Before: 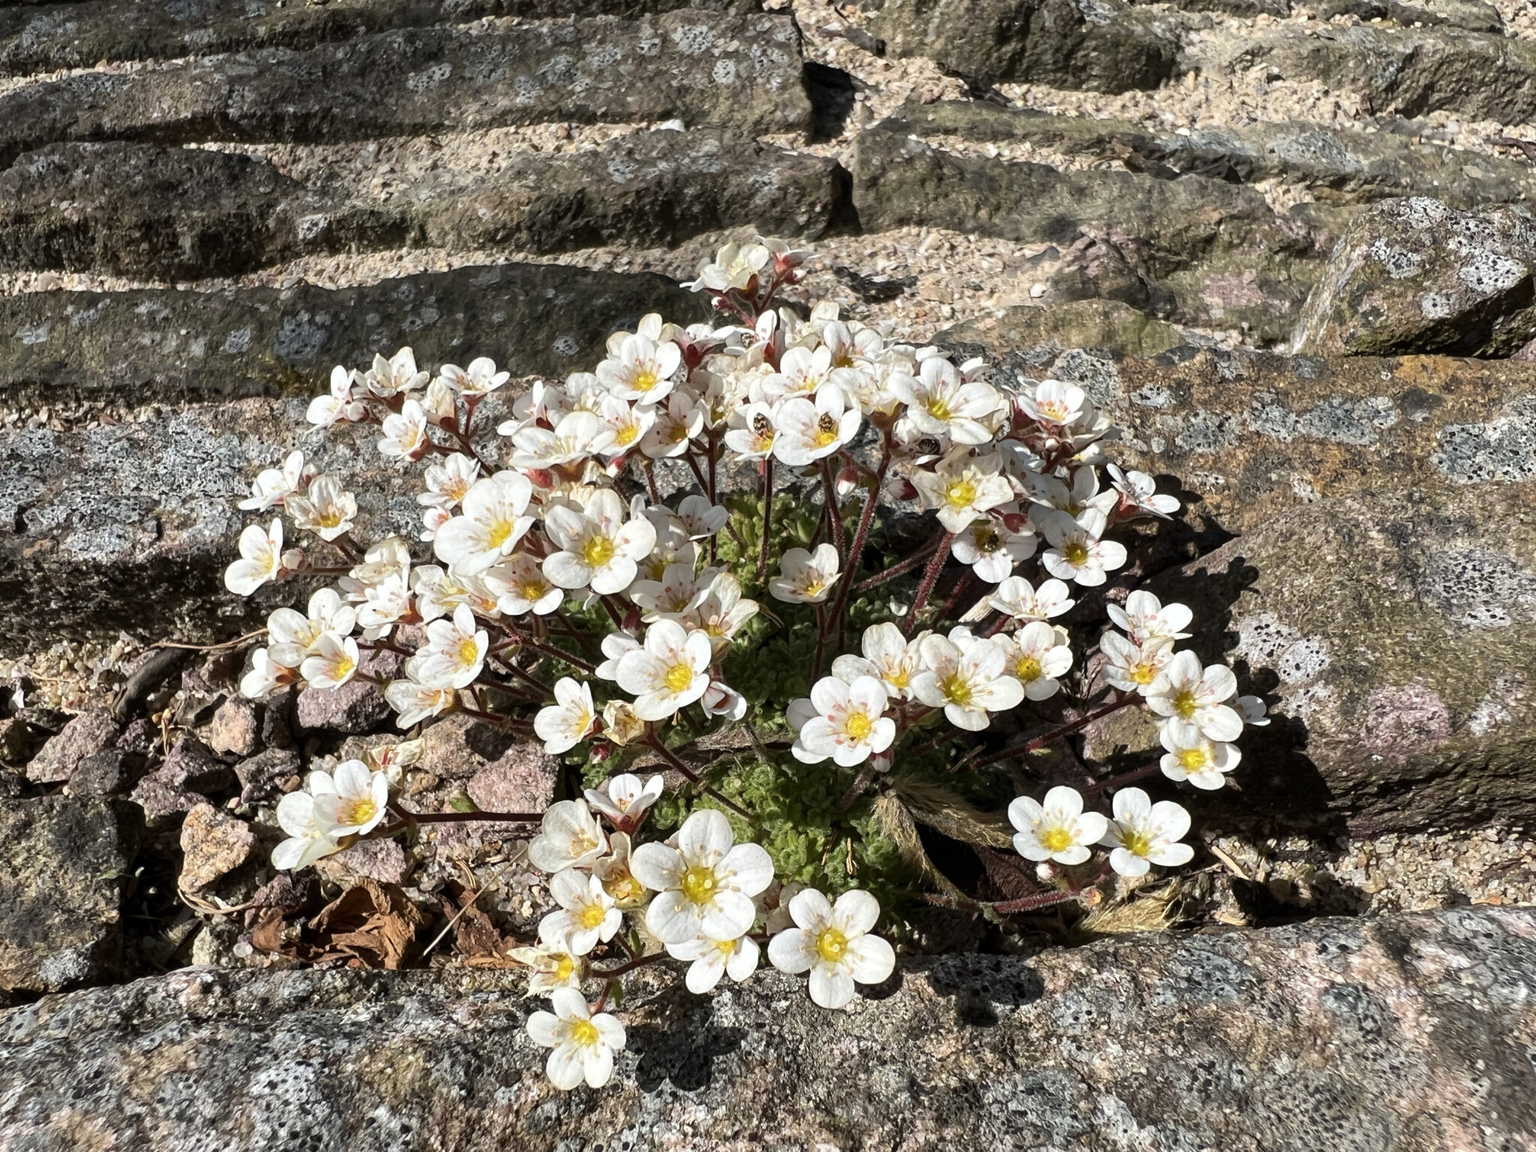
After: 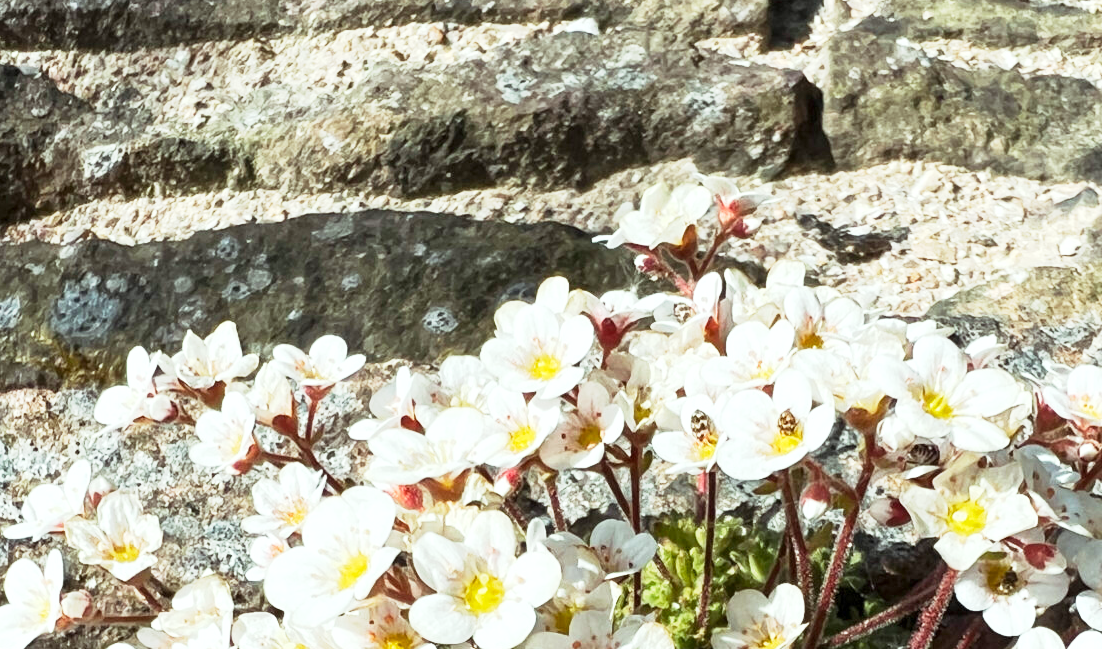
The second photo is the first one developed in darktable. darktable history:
base curve: curves: ch0 [(0, 0) (0.088, 0.125) (0.176, 0.251) (0.354, 0.501) (0.613, 0.749) (1, 0.877)], preserve colors none
color balance rgb: shadows lift › hue 84.52°, highlights gain › luminance 19.791%, highlights gain › chroma 2.644%, highlights gain › hue 175°, perceptual saturation grading › global saturation 0.232%, global vibrance 20%
exposure: exposure 0.607 EV, compensate highlight preservation false
crop: left 15.339%, top 9.235%, right 30.817%, bottom 48.51%
